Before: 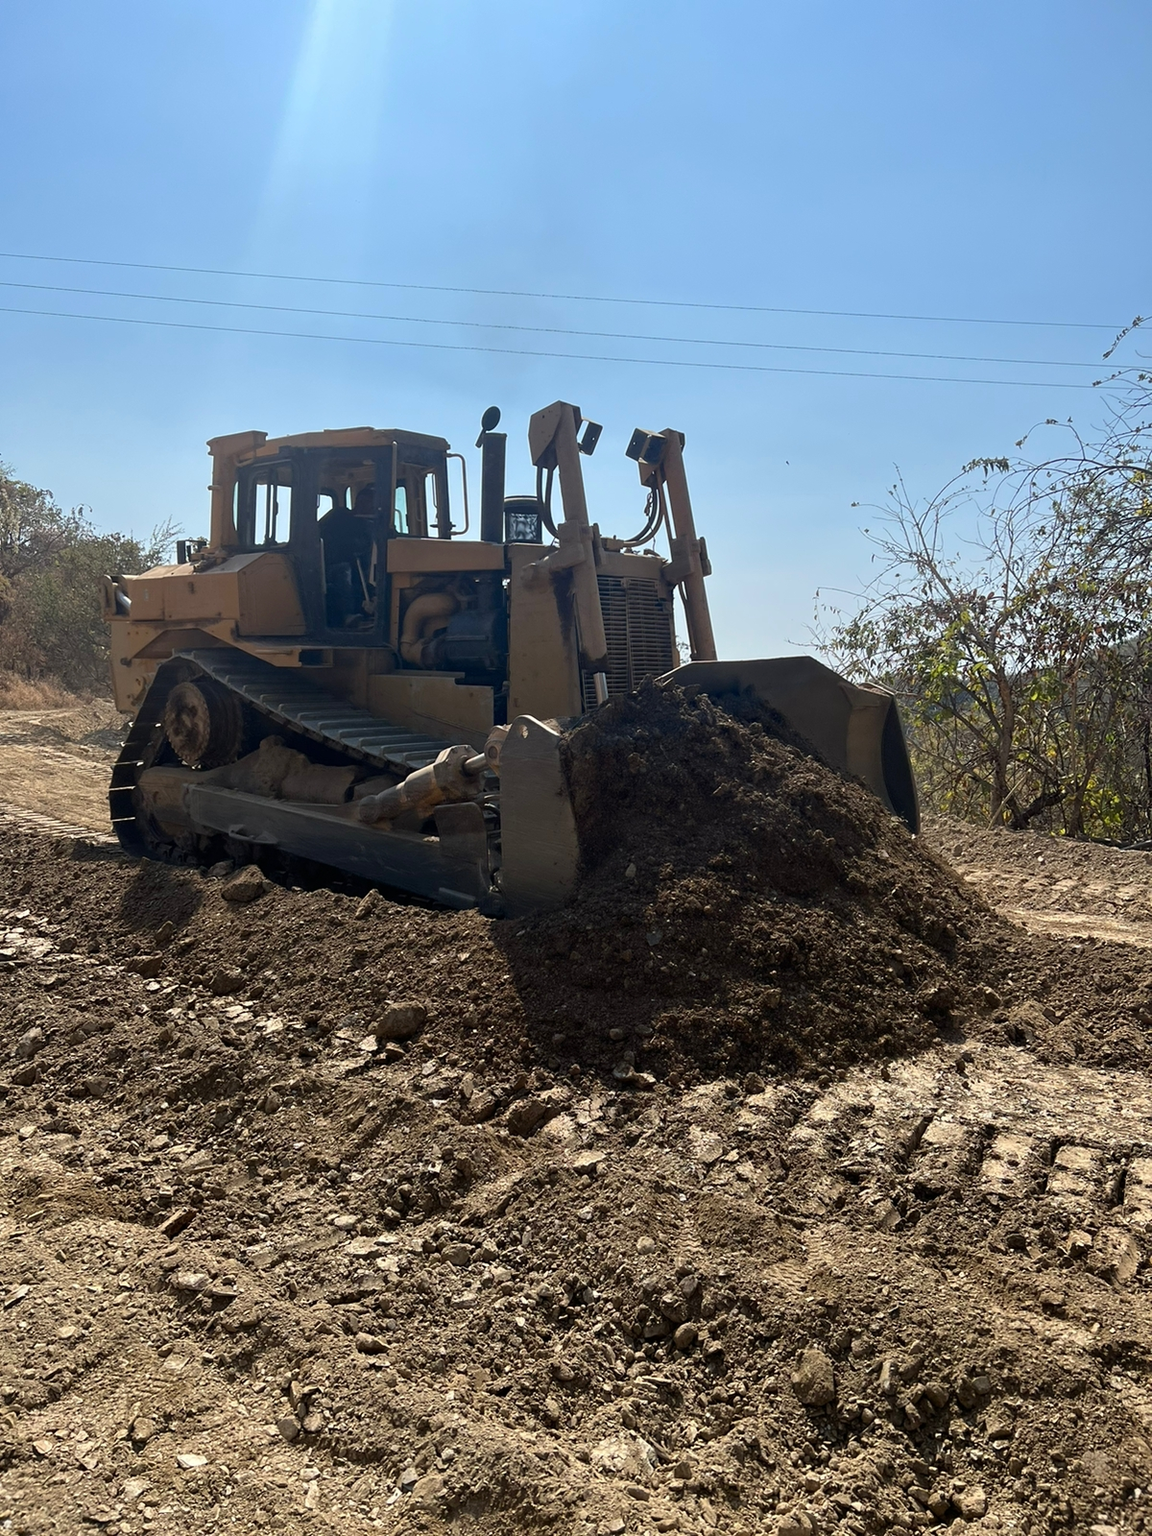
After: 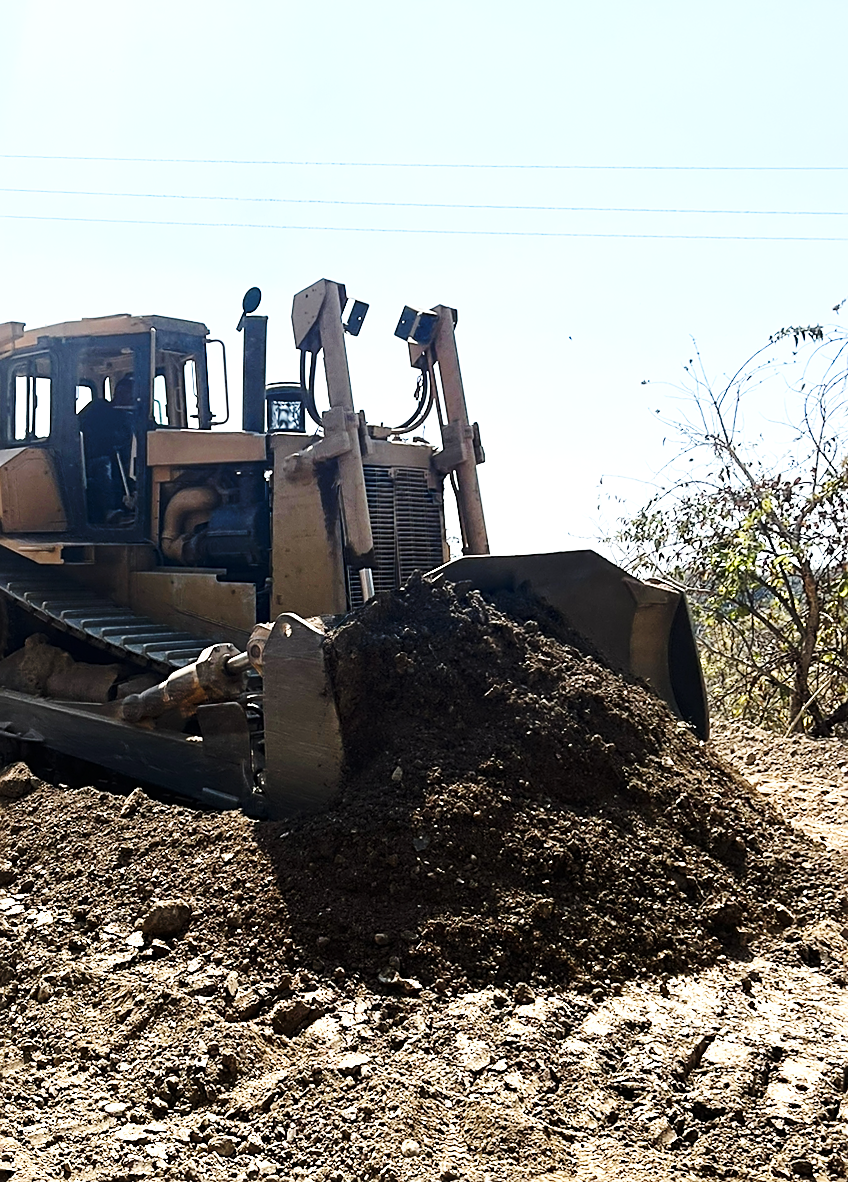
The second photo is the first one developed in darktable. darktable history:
rotate and perspective: rotation 0.062°, lens shift (vertical) 0.115, lens shift (horizontal) -0.133, crop left 0.047, crop right 0.94, crop top 0.061, crop bottom 0.94
base curve: curves: ch0 [(0, 0) (0.028, 0.03) (0.121, 0.232) (0.46, 0.748) (0.859, 0.968) (1, 1)], preserve colors none
crop: left 16.768%, top 8.653%, right 8.362%, bottom 12.485%
color correction: highlights a* -0.137, highlights b* 0.137
tone equalizer: -8 EV -0.75 EV, -7 EV -0.7 EV, -6 EV -0.6 EV, -5 EV -0.4 EV, -3 EV 0.4 EV, -2 EV 0.6 EV, -1 EV 0.7 EV, +0 EV 0.75 EV, edges refinement/feathering 500, mask exposure compensation -1.57 EV, preserve details no
sharpen: on, module defaults
exposure: black level correction 0, exposure 0.3 EV, compensate highlight preservation false
